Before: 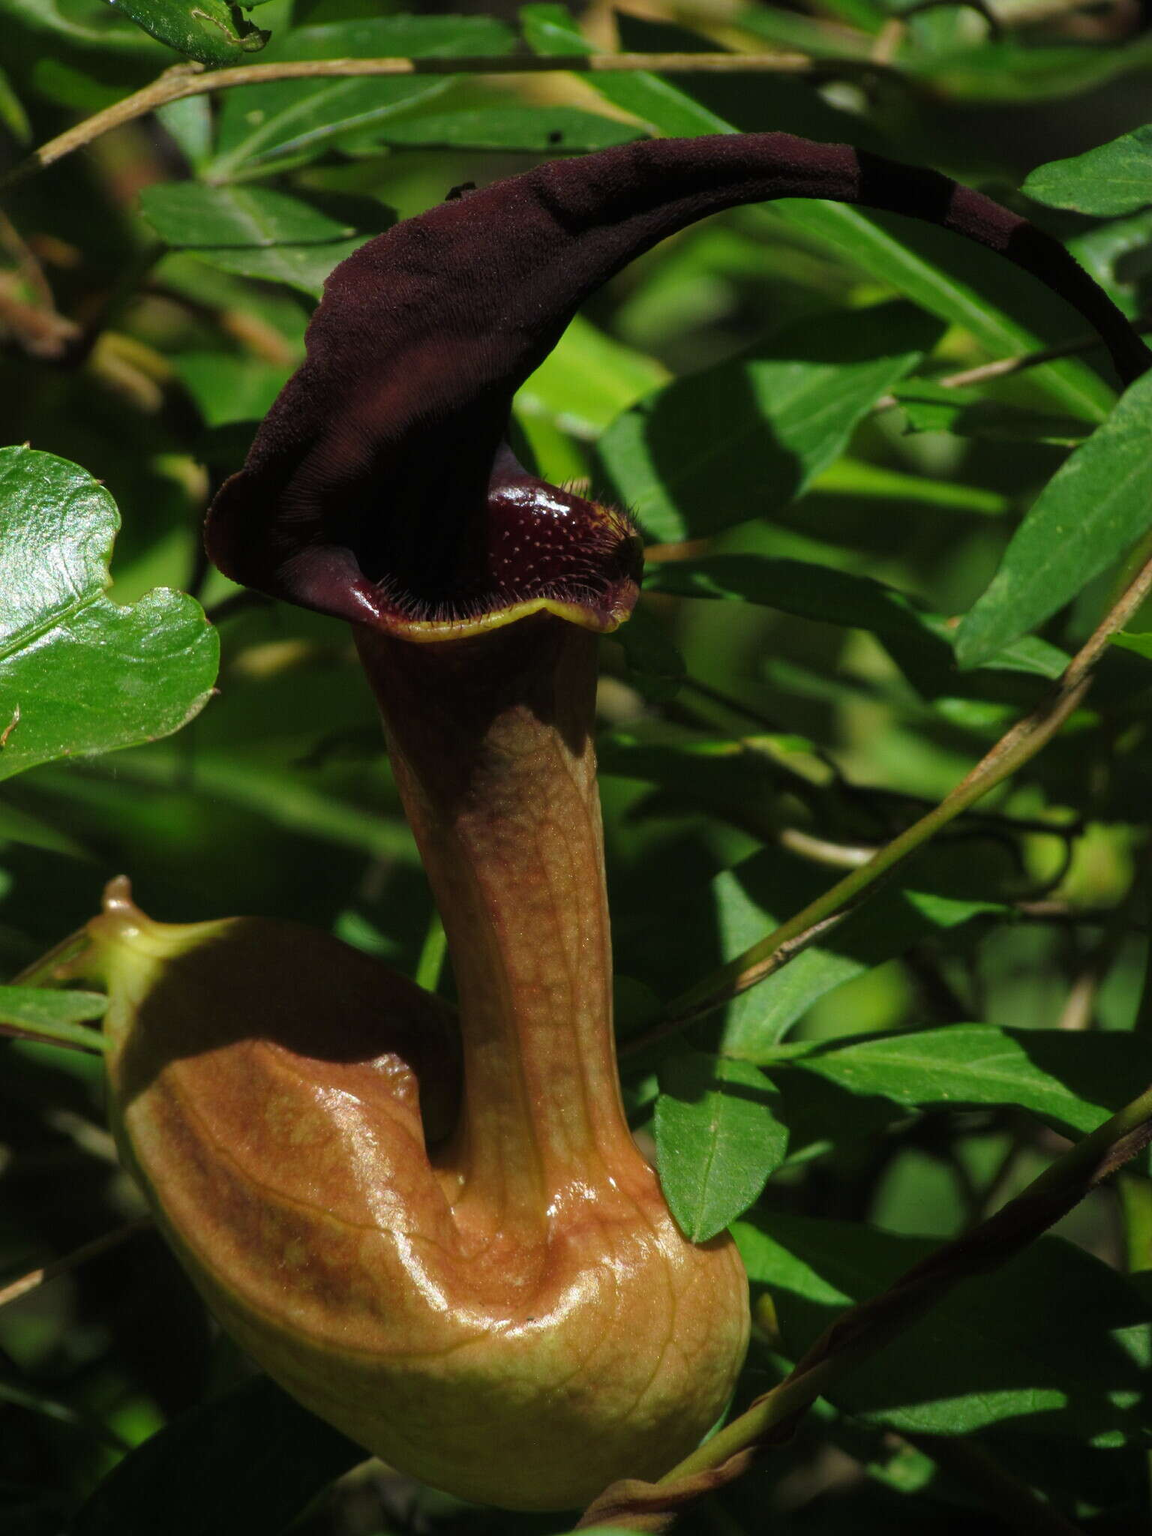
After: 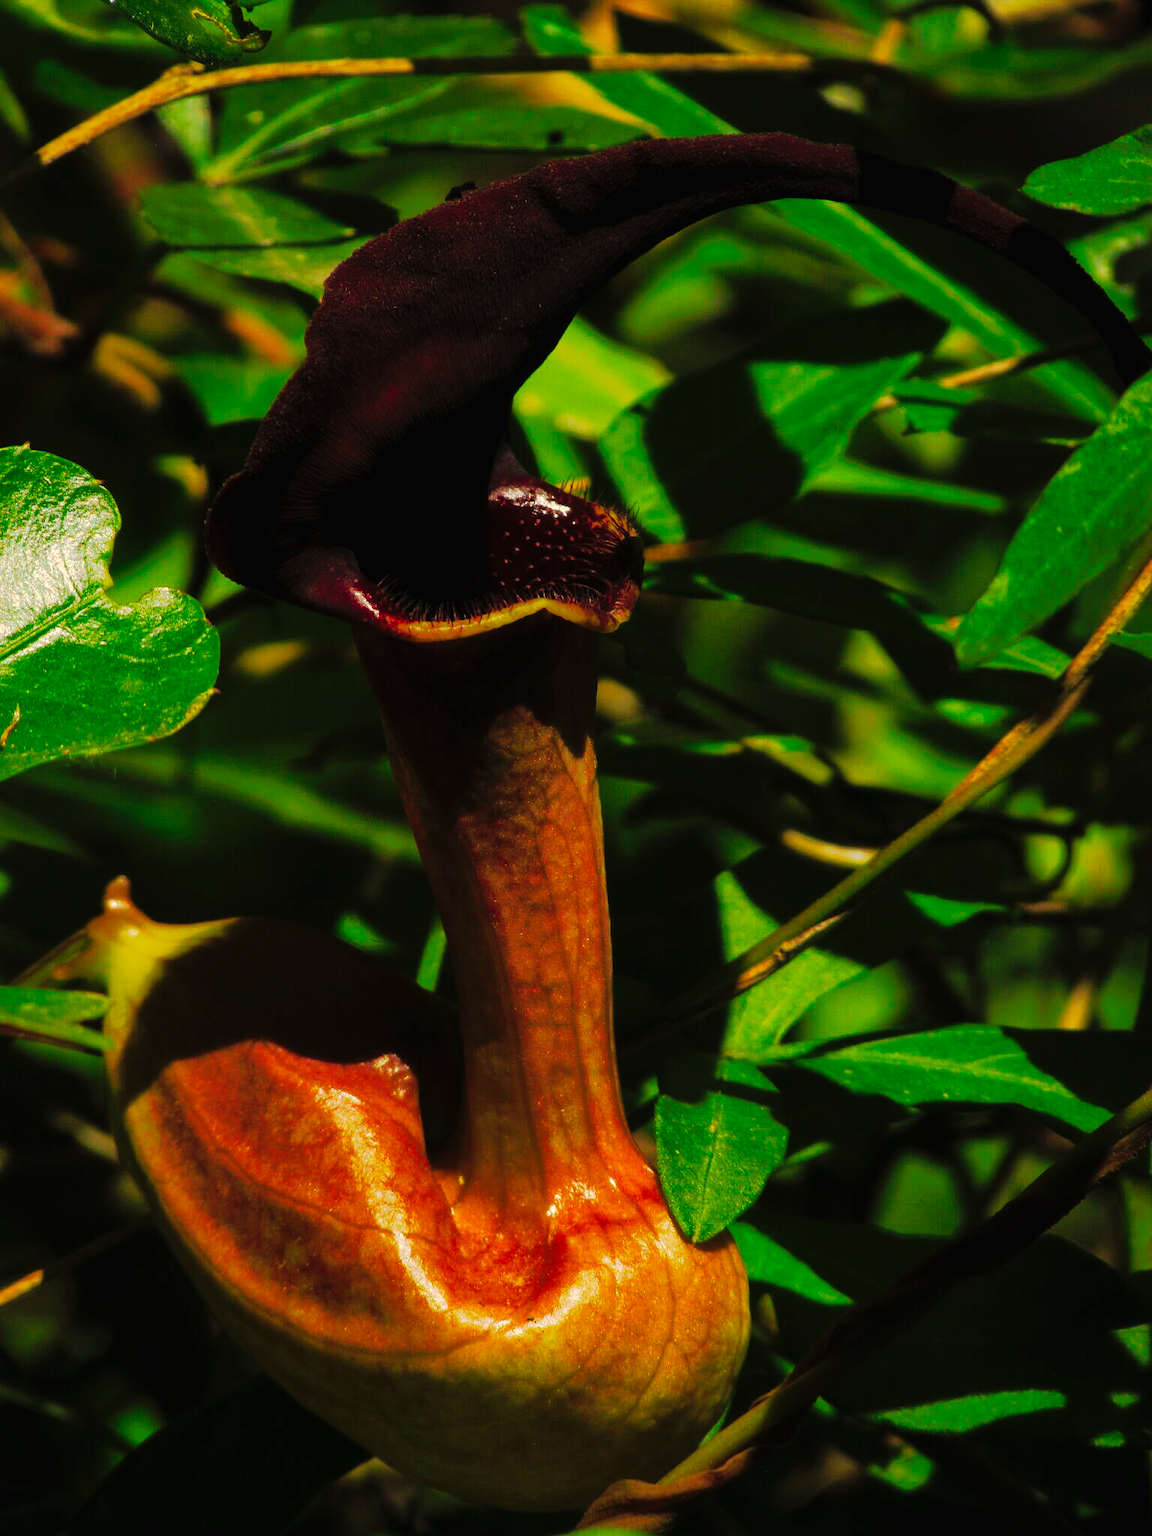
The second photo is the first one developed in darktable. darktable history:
white balance: red 1.123, blue 0.83
tone curve: curves: ch0 [(0, 0) (0.003, 0.006) (0.011, 0.006) (0.025, 0.008) (0.044, 0.014) (0.069, 0.02) (0.1, 0.025) (0.136, 0.037) (0.177, 0.053) (0.224, 0.086) (0.277, 0.13) (0.335, 0.189) (0.399, 0.253) (0.468, 0.375) (0.543, 0.521) (0.623, 0.671) (0.709, 0.789) (0.801, 0.841) (0.898, 0.889) (1, 1)], preserve colors none
shadows and highlights: on, module defaults
